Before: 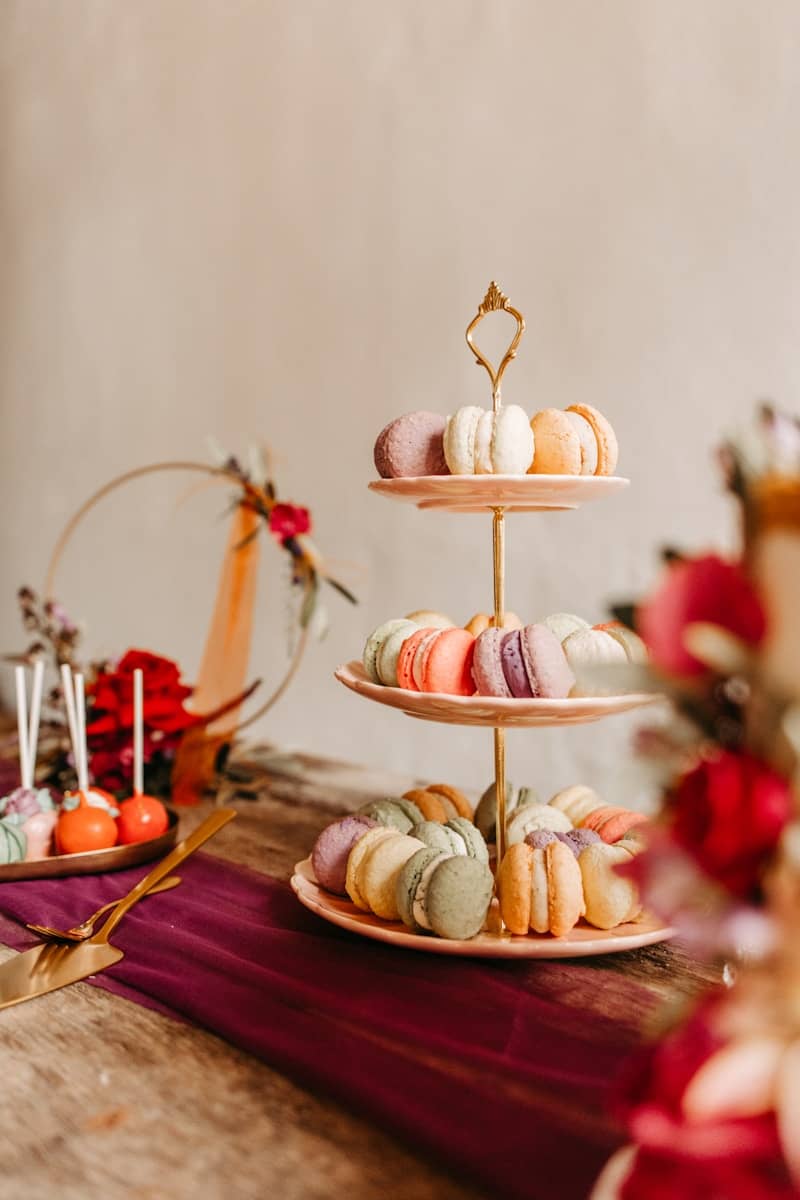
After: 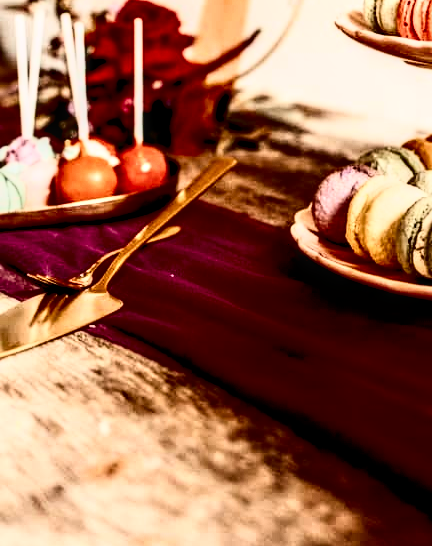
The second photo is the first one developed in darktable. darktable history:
tone curve: curves: ch0 [(0, 0) (0.003, 0.001) (0.011, 0.005) (0.025, 0.01) (0.044, 0.016) (0.069, 0.019) (0.1, 0.024) (0.136, 0.03) (0.177, 0.045) (0.224, 0.071) (0.277, 0.122) (0.335, 0.202) (0.399, 0.326) (0.468, 0.471) (0.543, 0.638) (0.623, 0.798) (0.709, 0.913) (0.801, 0.97) (0.898, 0.983) (1, 1)], color space Lab, independent channels, preserve colors none
contrast brightness saturation: contrast 0.401, brightness 0.108, saturation 0.208
crop and rotate: top 54.265%, right 45.909%, bottom 0.177%
local contrast: detail 150%
tone equalizer: on, module defaults
filmic rgb: black relative exposure -4.47 EV, white relative exposure 6.63 EV, hardness 1.88, contrast 0.511, color science v6 (2022)
color balance rgb: highlights gain › luminance 9.921%, perceptual saturation grading › global saturation 0.436%, global vibrance 20%
